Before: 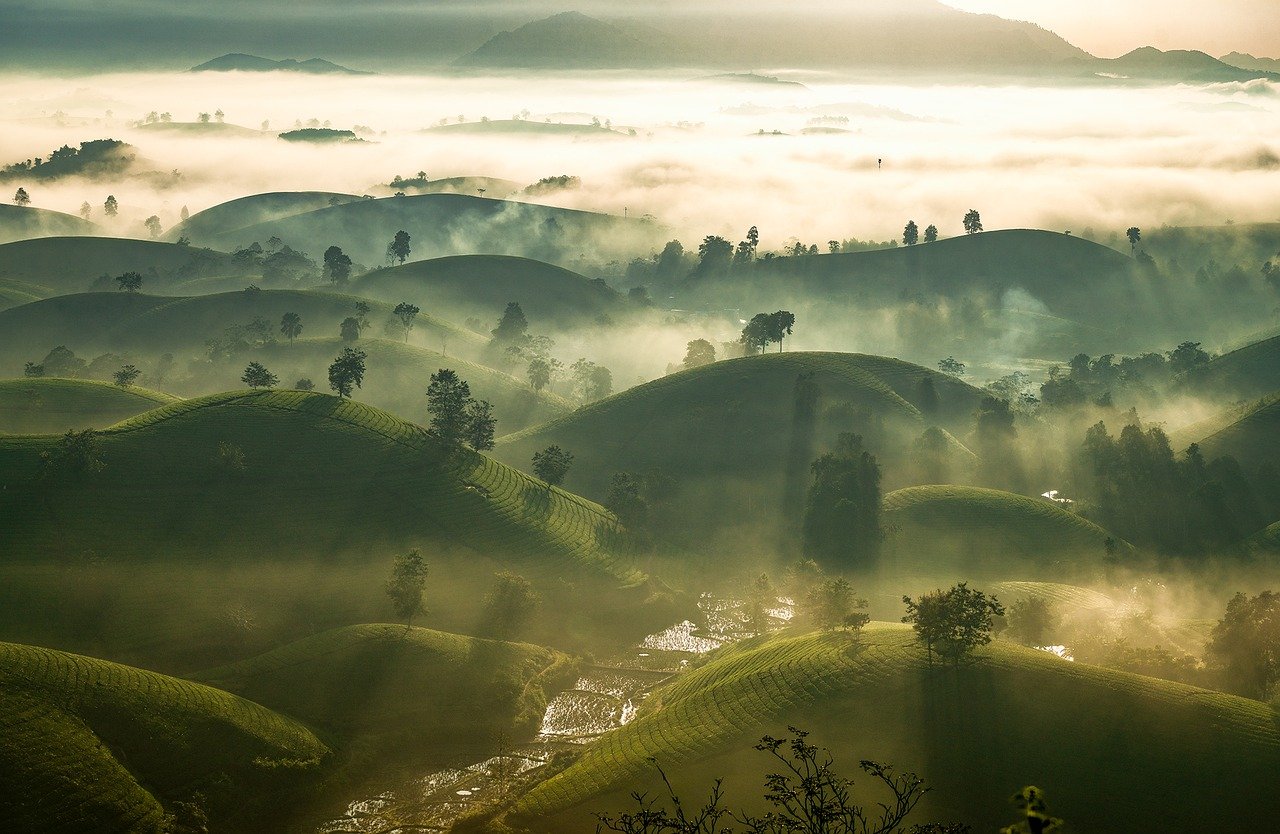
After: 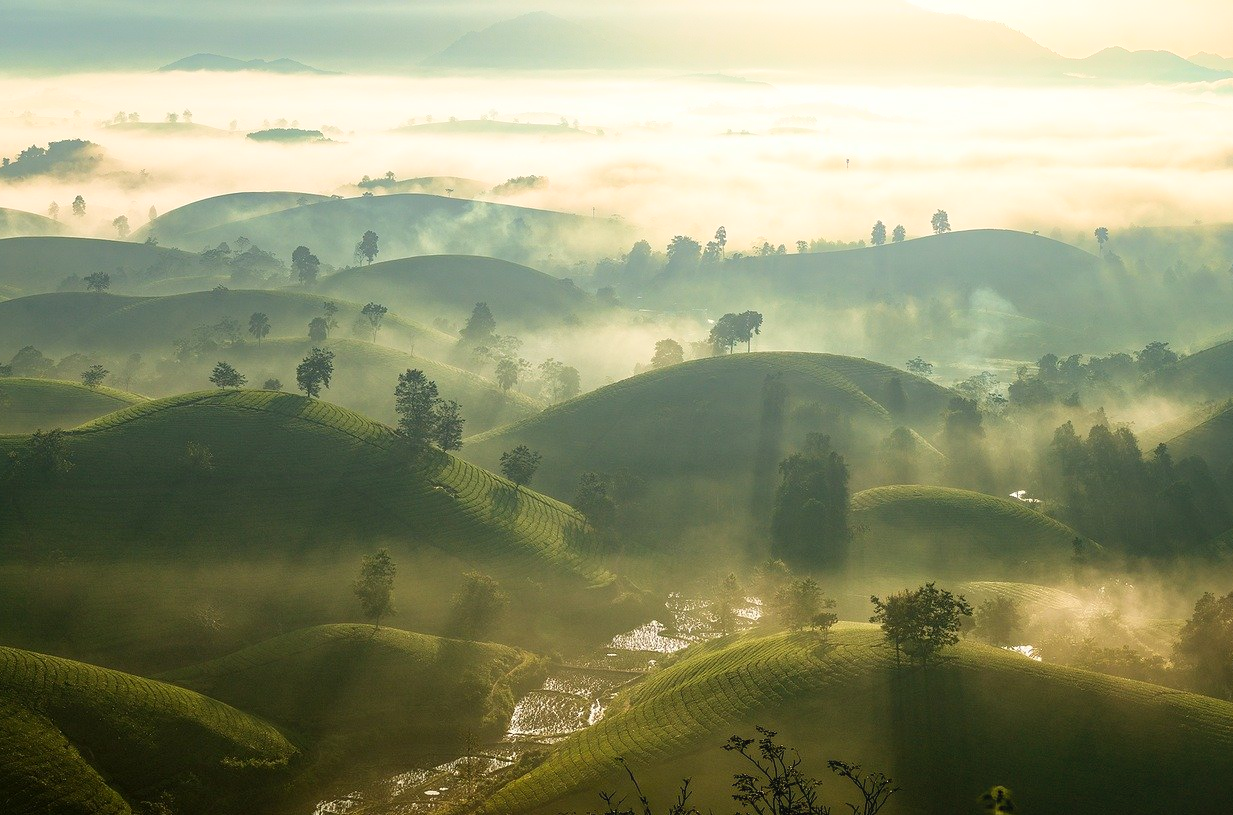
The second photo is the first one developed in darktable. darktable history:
bloom: size 40%
crop and rotate: left 2.536%, right 1.107%, bottom 2.246%
